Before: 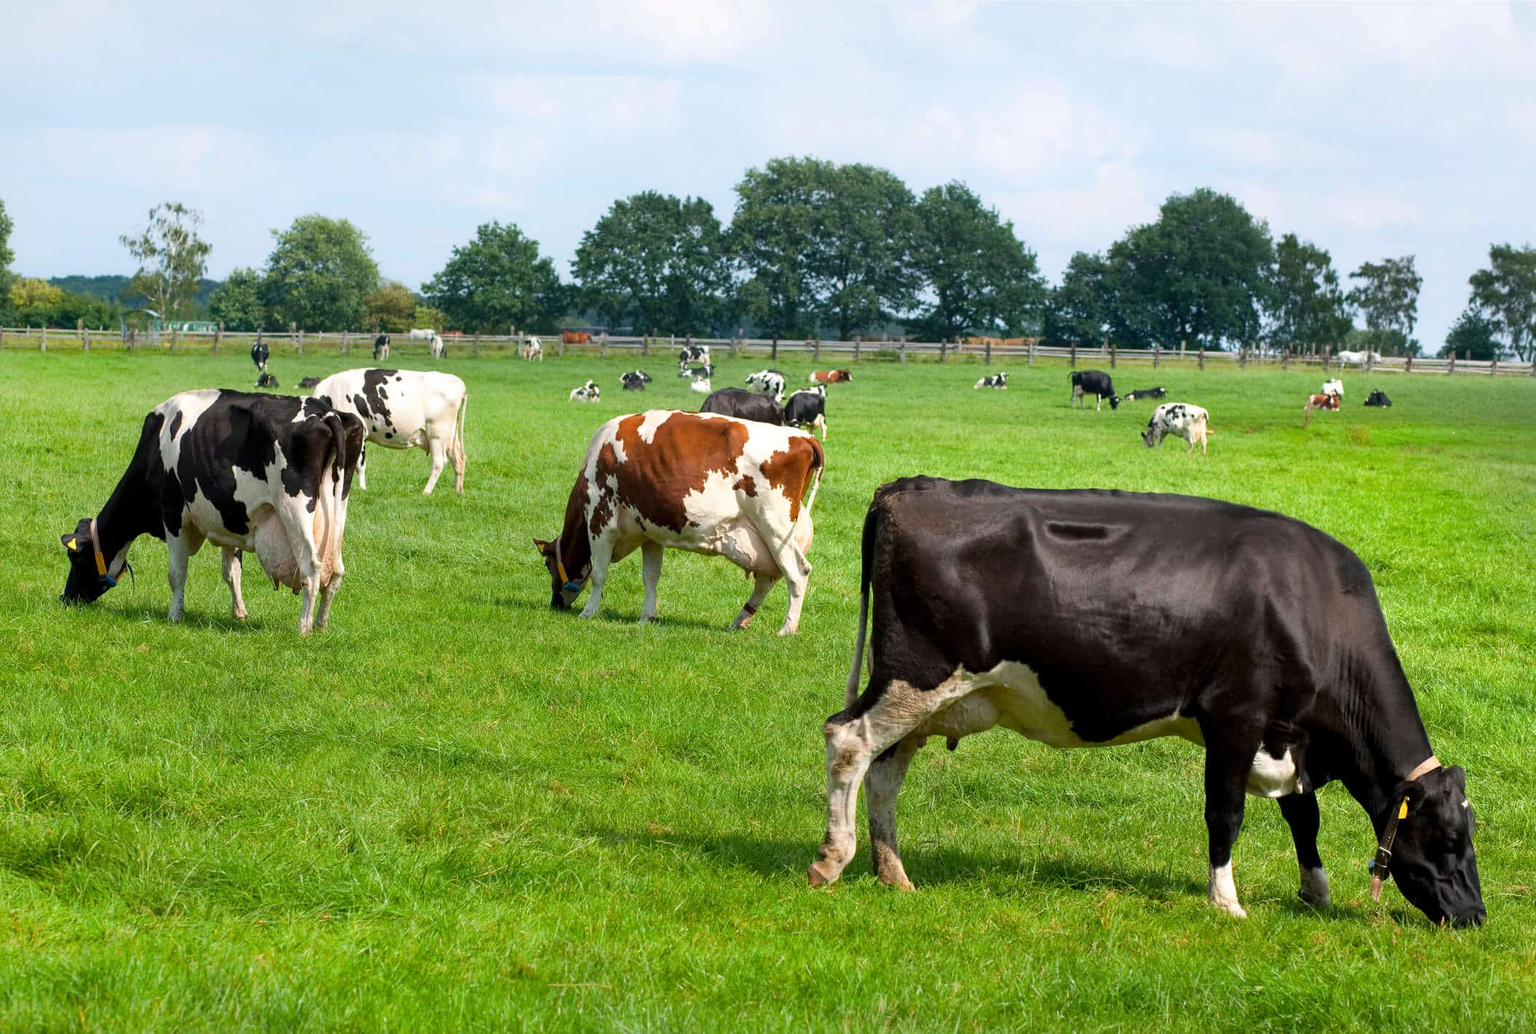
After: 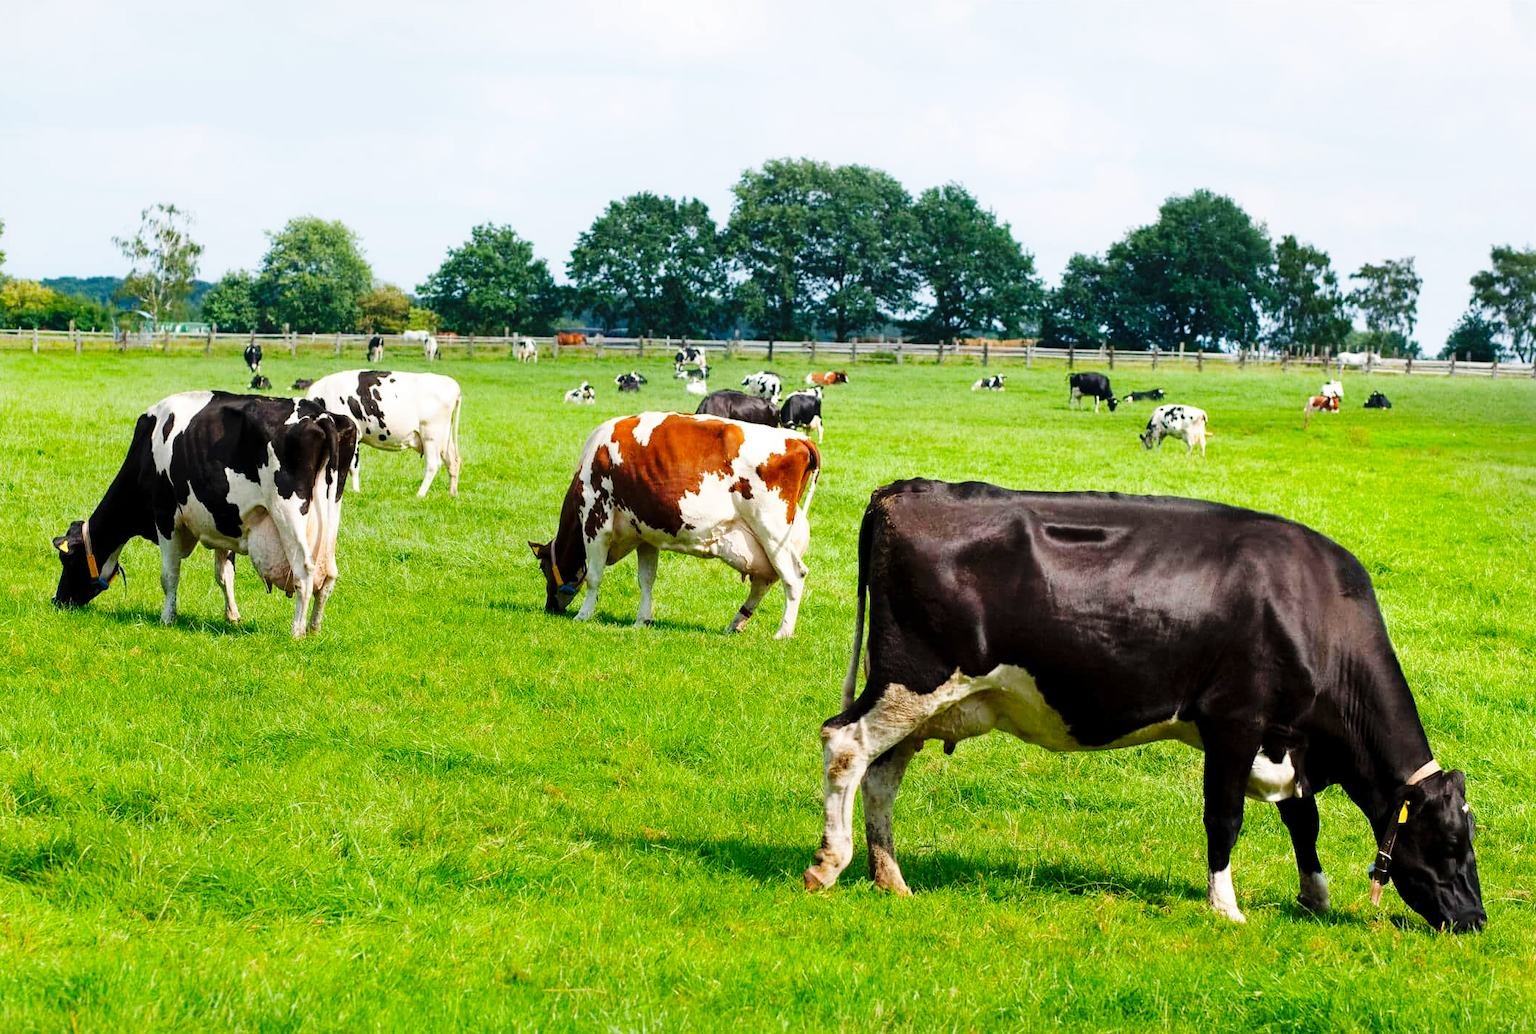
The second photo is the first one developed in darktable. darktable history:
crop and rotate: left 0.614%, top 0.179%, bottom 0.309%
white balance: emerald 1
vibrance: on, module defaults
base curve: curves: ch0 [(0, 0) (0.036, 0.025) (0.121, 0.166) (0.206, 0.329) (0.605, 0.79) (1, 1)], preserve colors none
